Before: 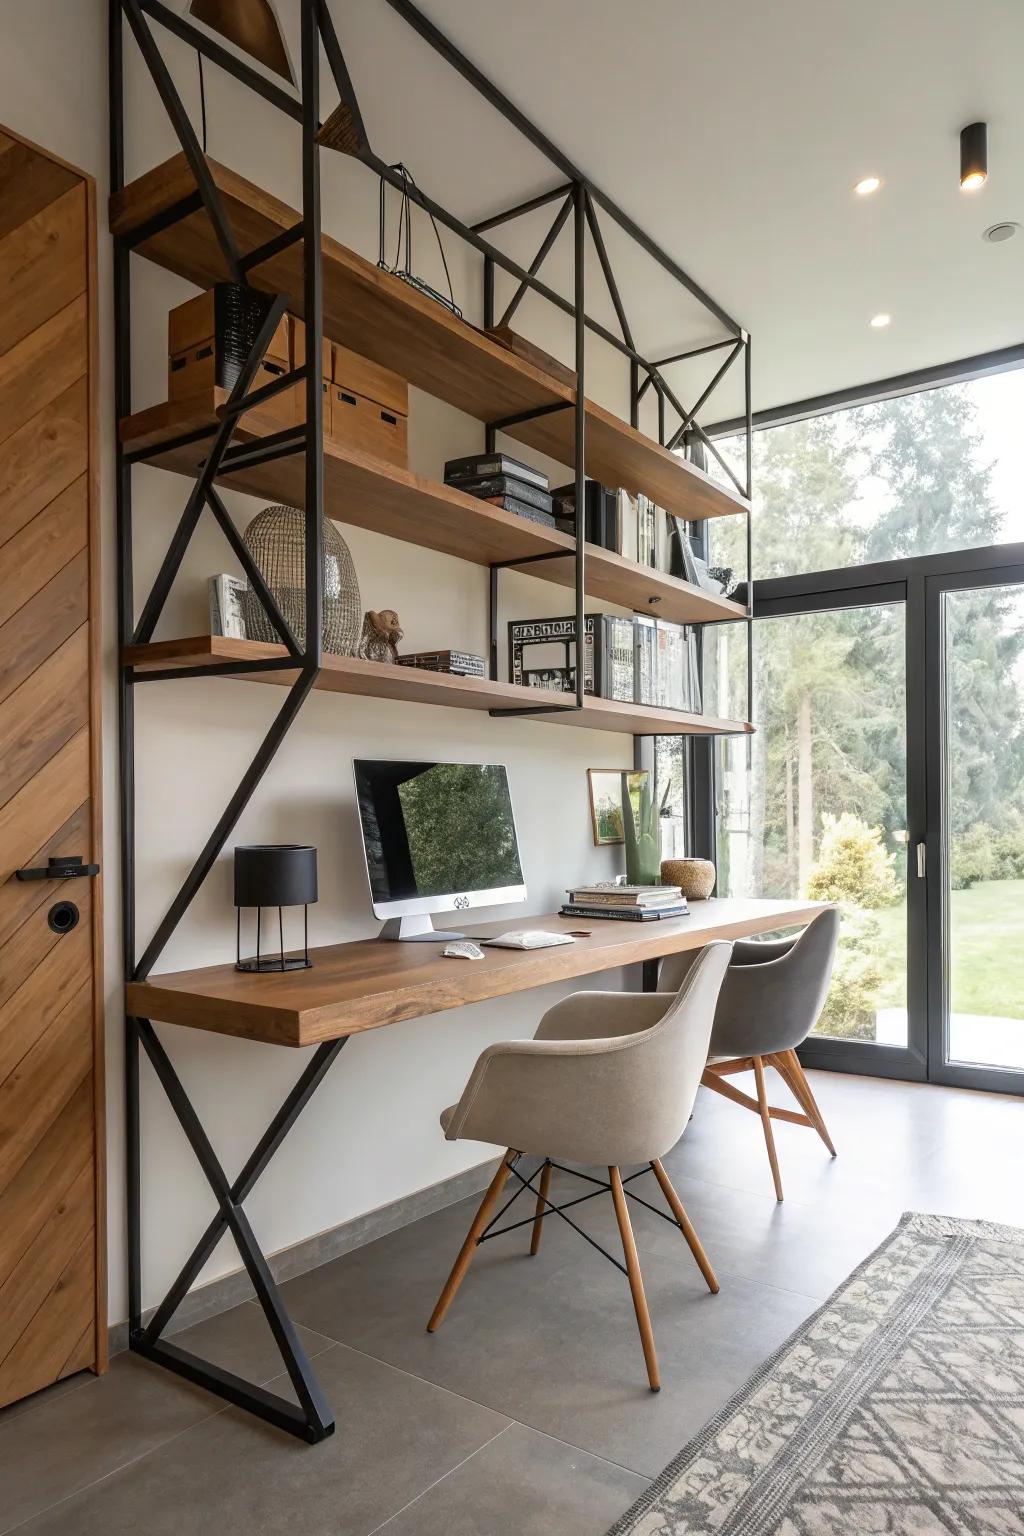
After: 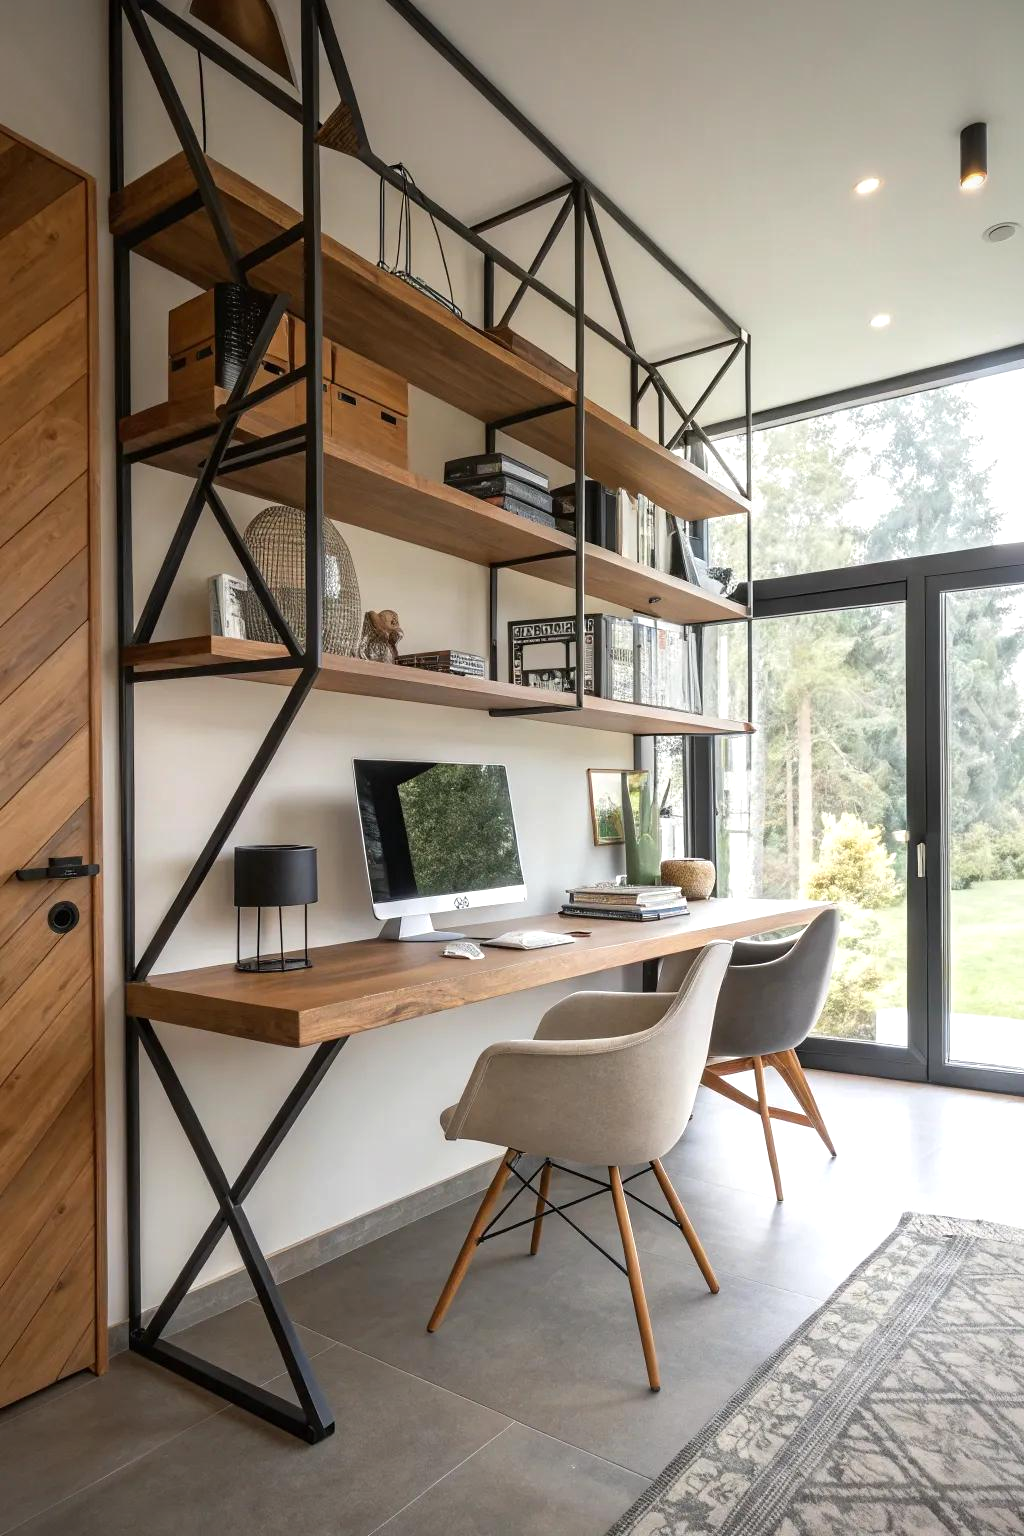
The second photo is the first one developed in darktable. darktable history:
vignetting: saturation 0.036
exposure: exposure 0.223 EV, compensate highlight preservation false
